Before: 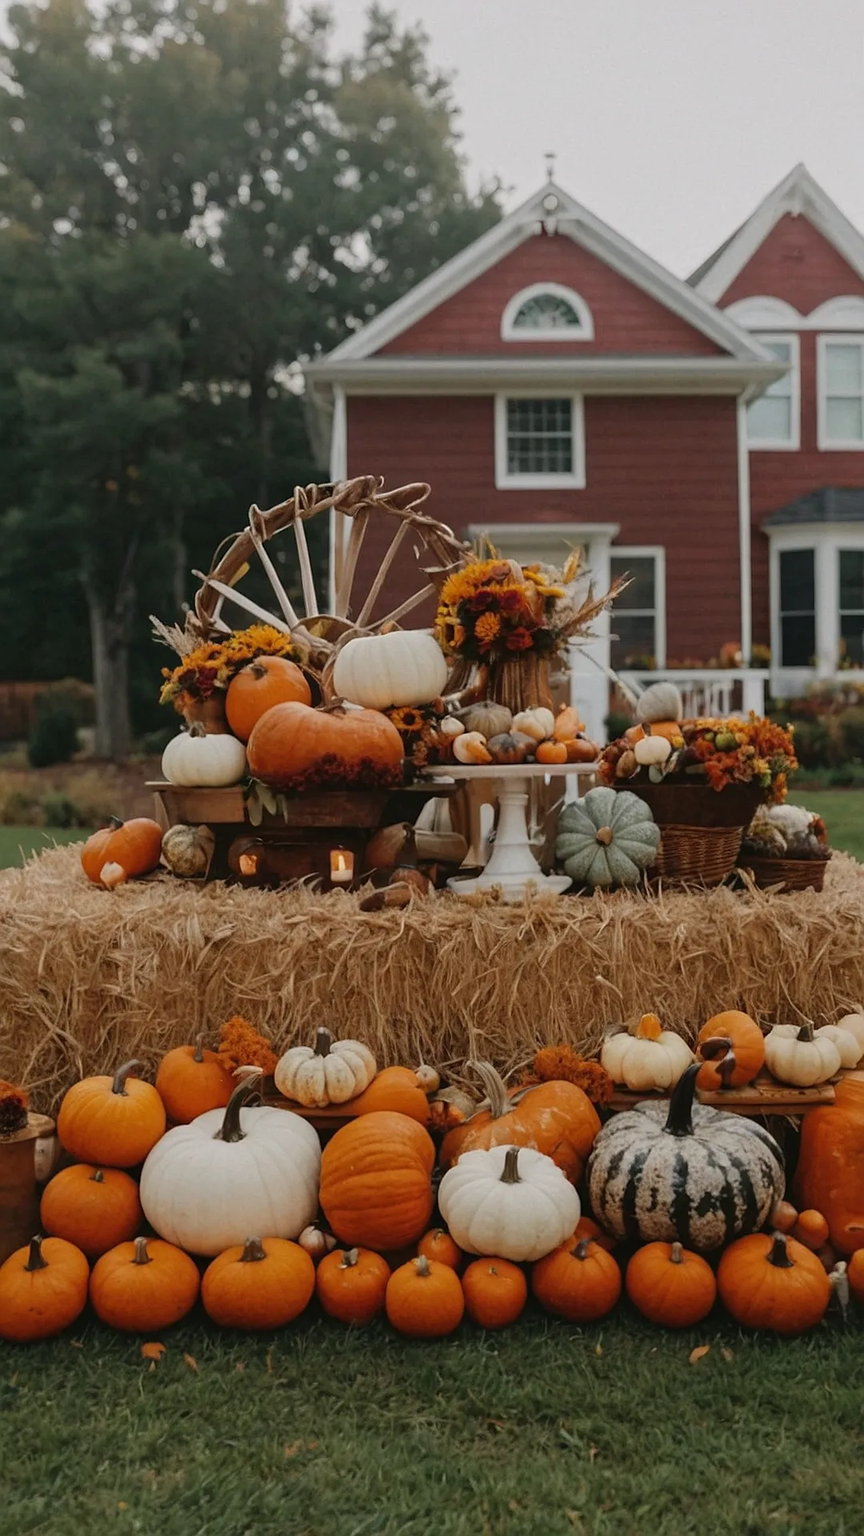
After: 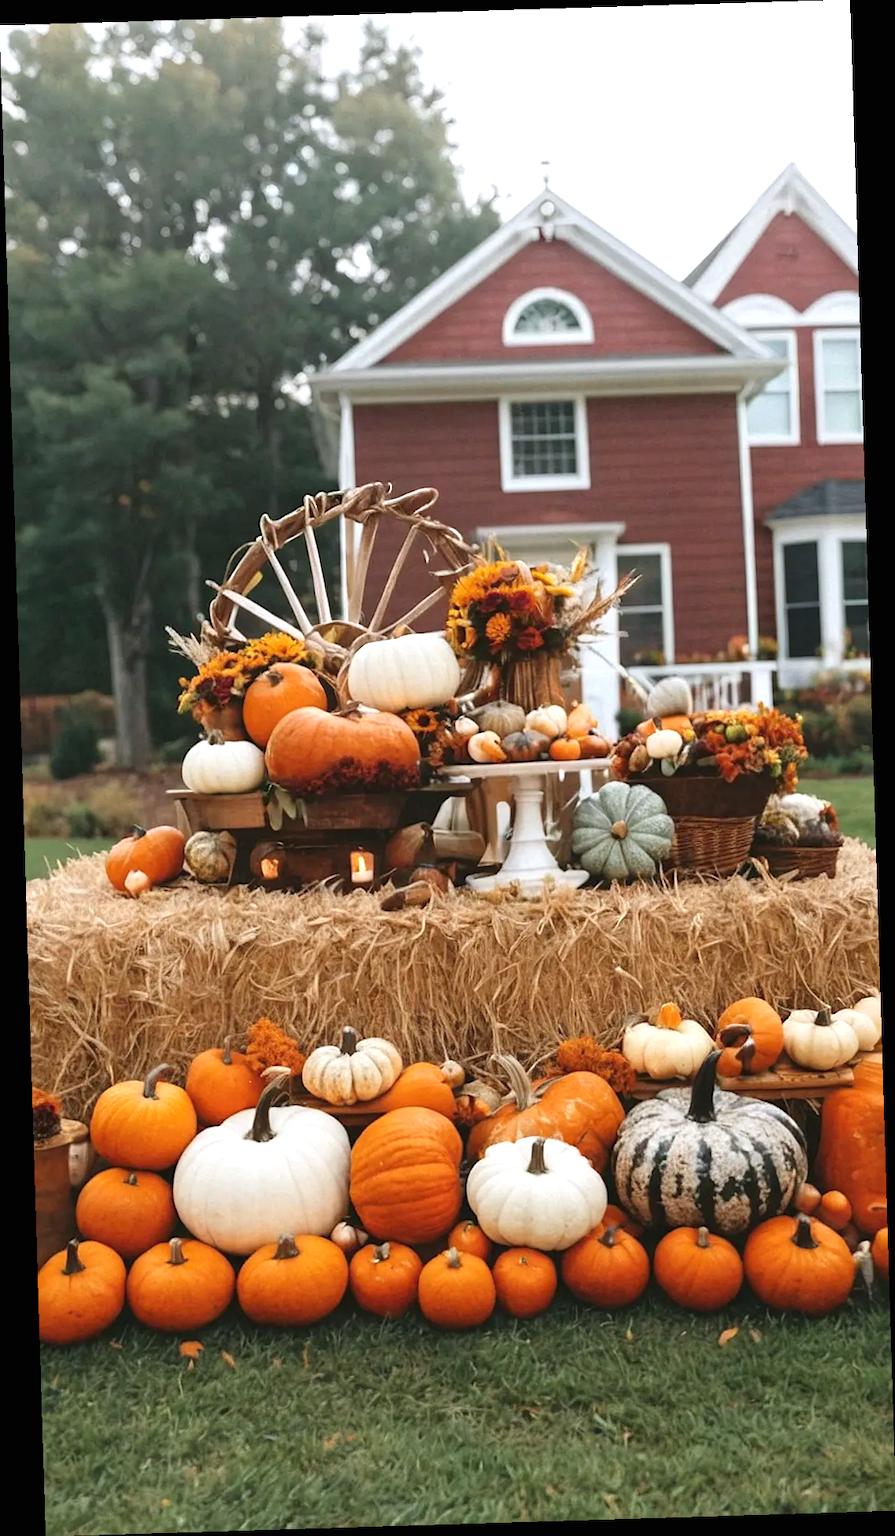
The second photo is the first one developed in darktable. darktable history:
tone equalizer: on, module defaults
white balance: red 0.974, blue 1.044
rotate and perspective: rotation -1.75°, automatic cropping off
exposure: black level correction 0, exposure 1.1 EV, compensate highlight preservation false
